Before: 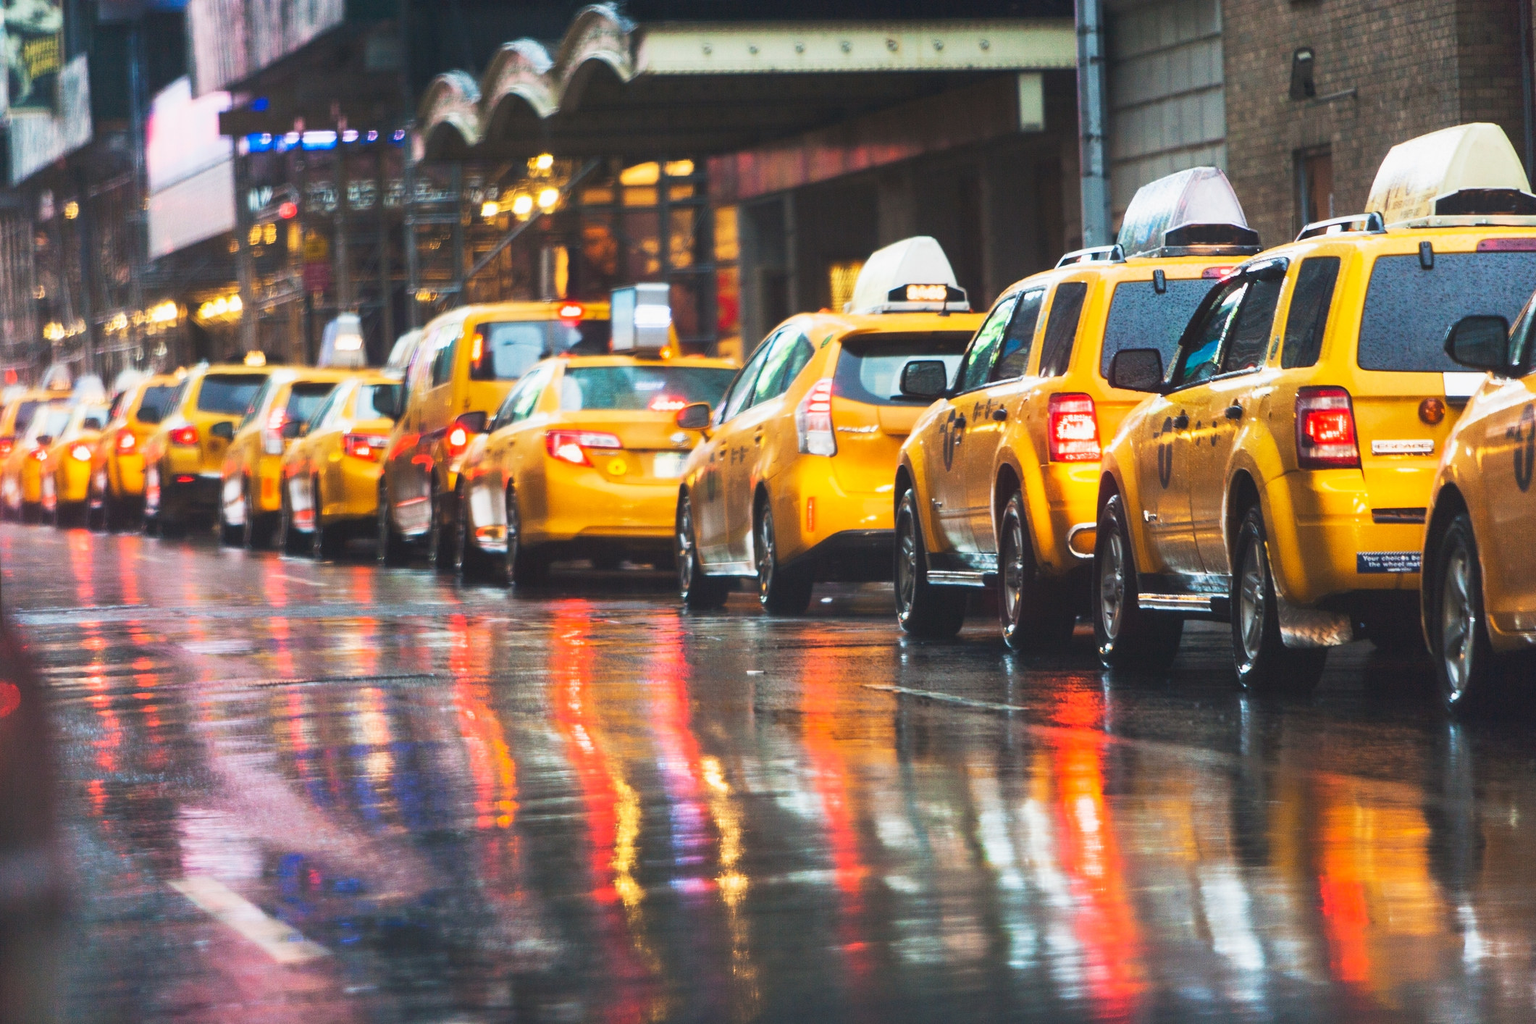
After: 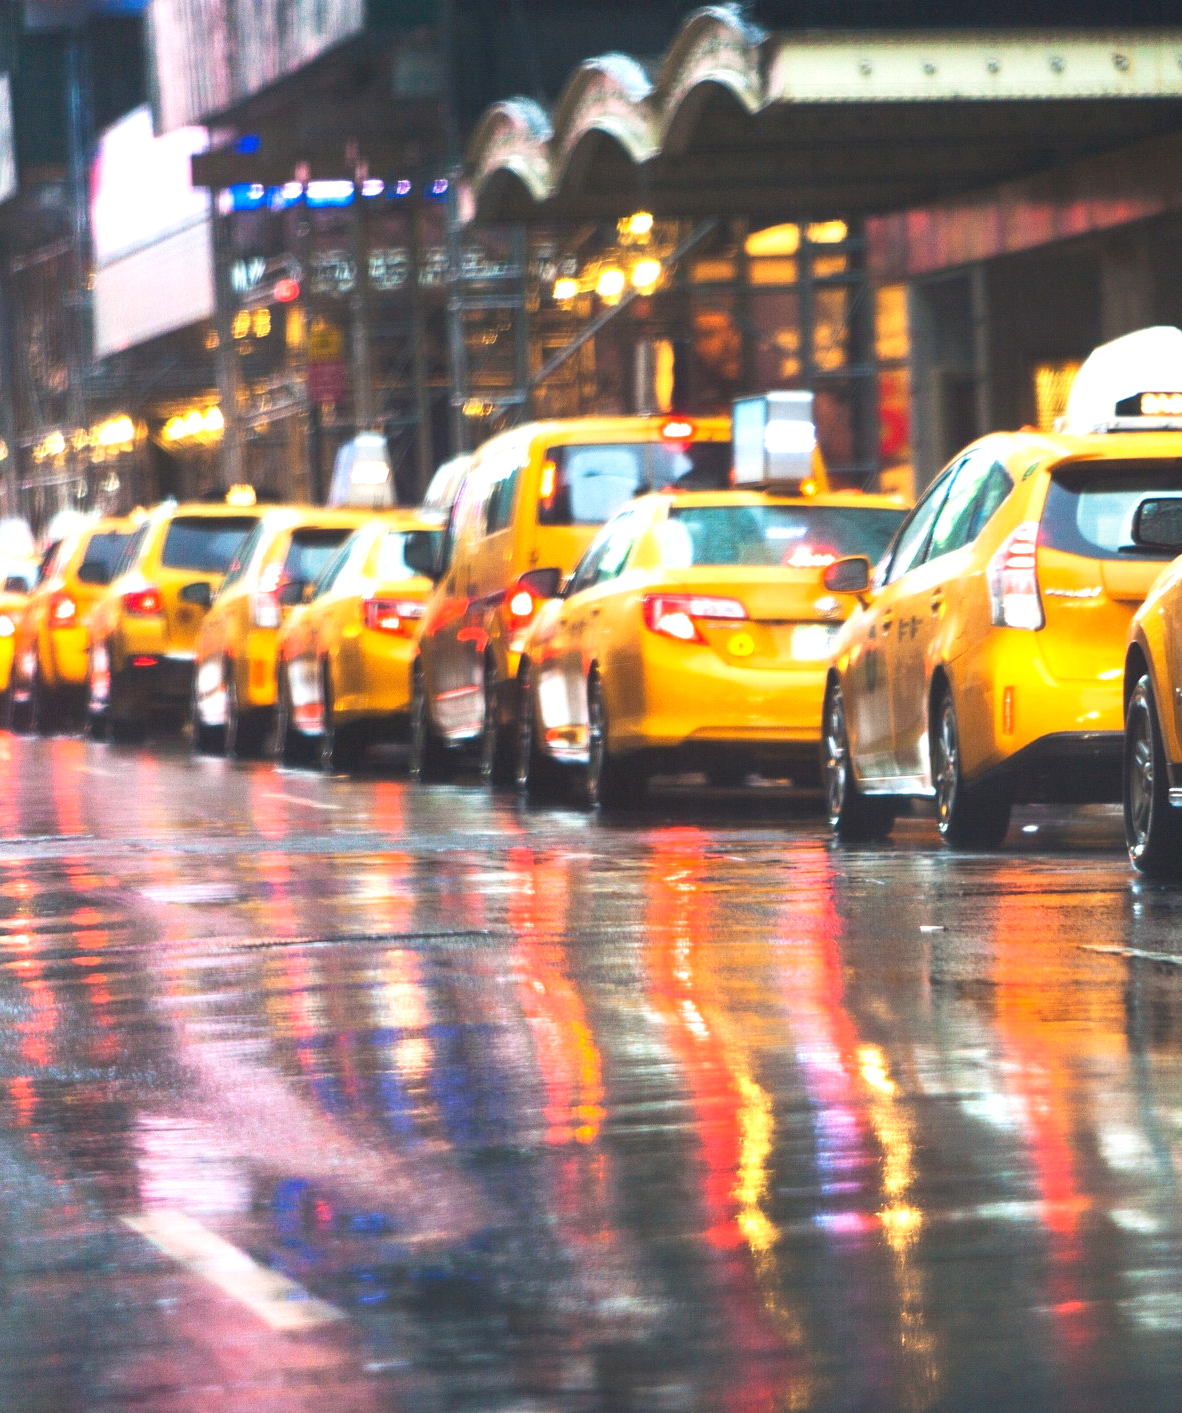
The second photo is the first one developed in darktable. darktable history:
exposure: exposure 0.493 EV, compensate highlight preservation false
crop: left 5.241%, right 39.019%
